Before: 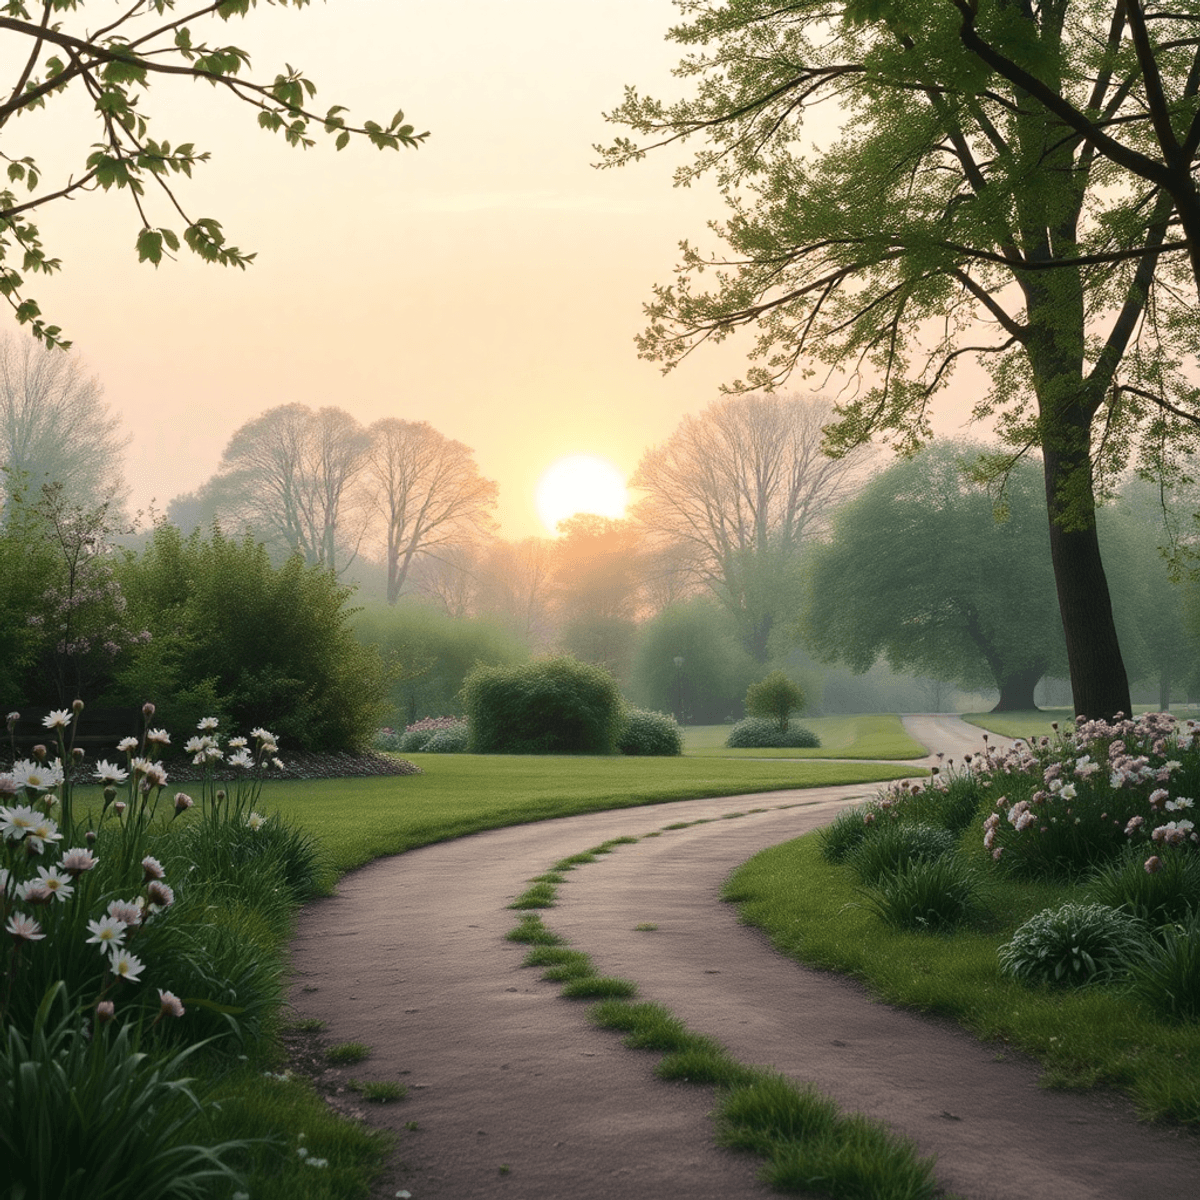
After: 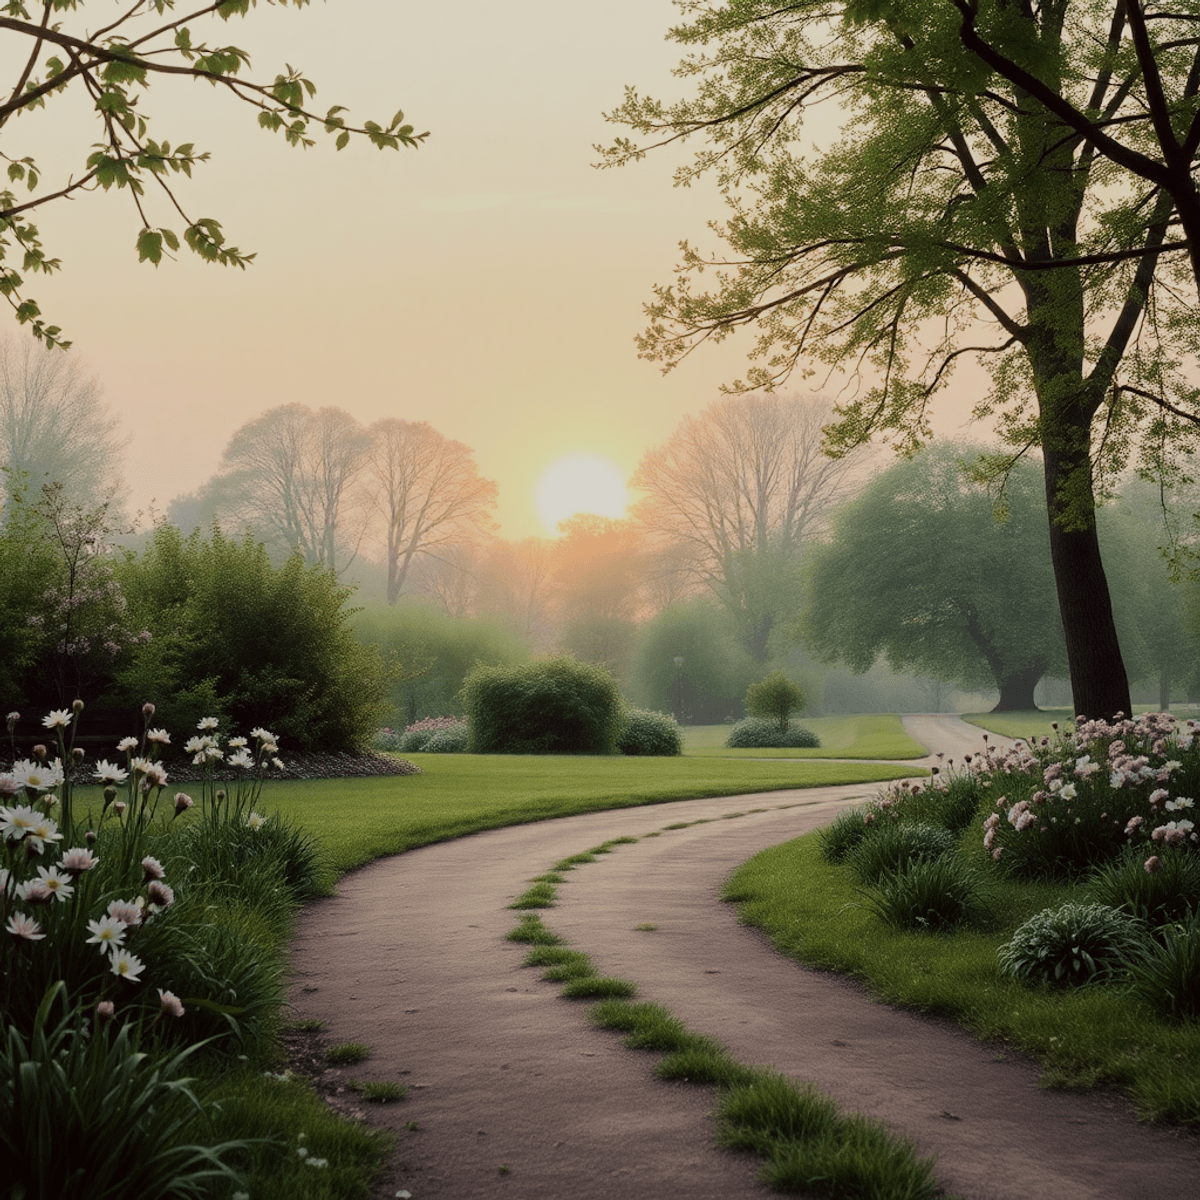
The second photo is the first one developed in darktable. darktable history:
color correction: highlights a* -1.02, highlights b* 4.63, shadows a* 3.64
filmic rgb: black relative exposure -7.65 EV, white relative exposure 4.56 EV, threshold 2.98 EV, hardness 3.61, enable highlight reconstruction true
